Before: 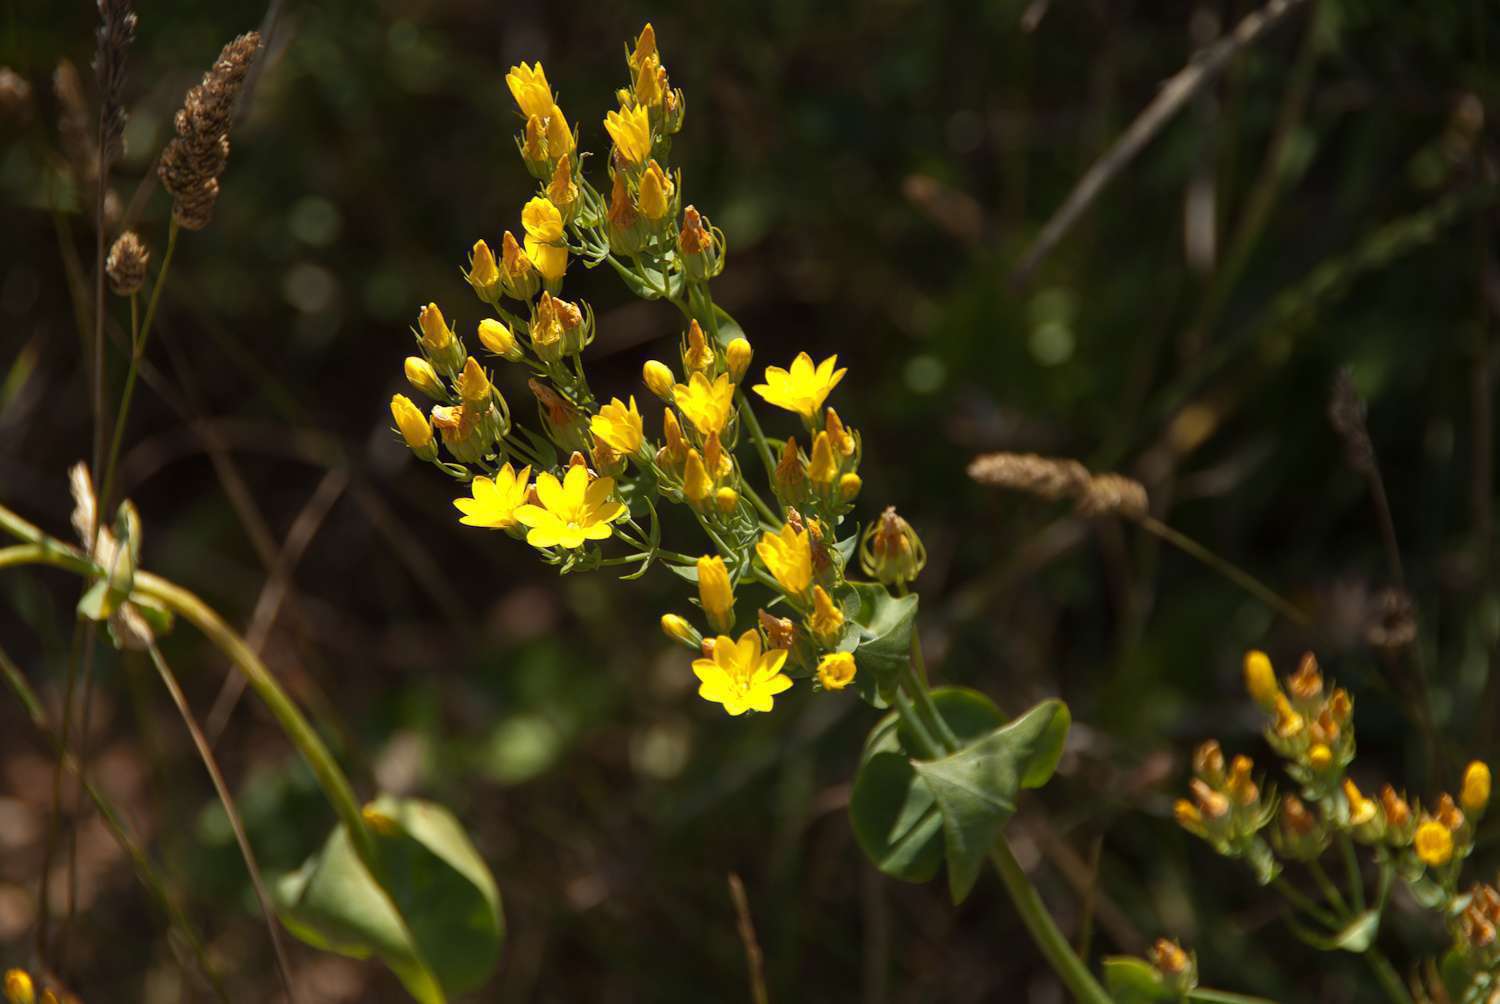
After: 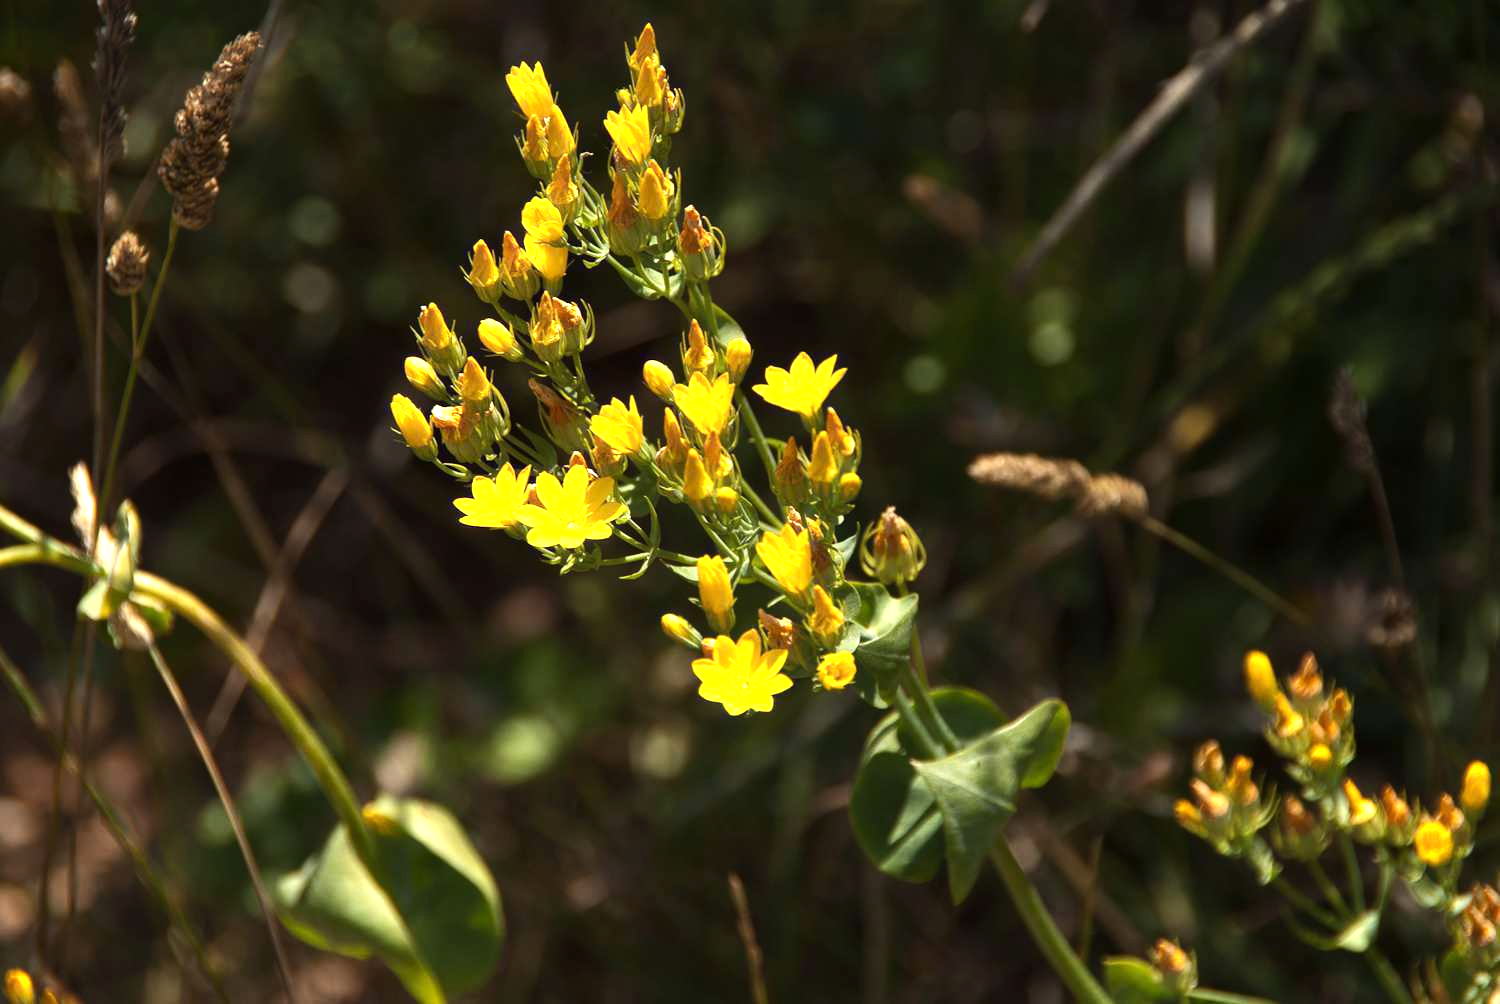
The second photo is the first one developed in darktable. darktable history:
tone equalizer: -8 EV -0.417 EV, -7 EV -0.389 EV, -6 EV -0.333 EV, -5 EV -0.222 EV, -3 EV 0.222 EV, -2 EV 0.333 EV, -1 EV 0.389 EV, +0 EV 0.417 EV, edges refinement/feathering 500, mask exposure compensation -1.57 EV, preserve details no
exposure: exposure 0.566 EV, compensate highlight preservation false
